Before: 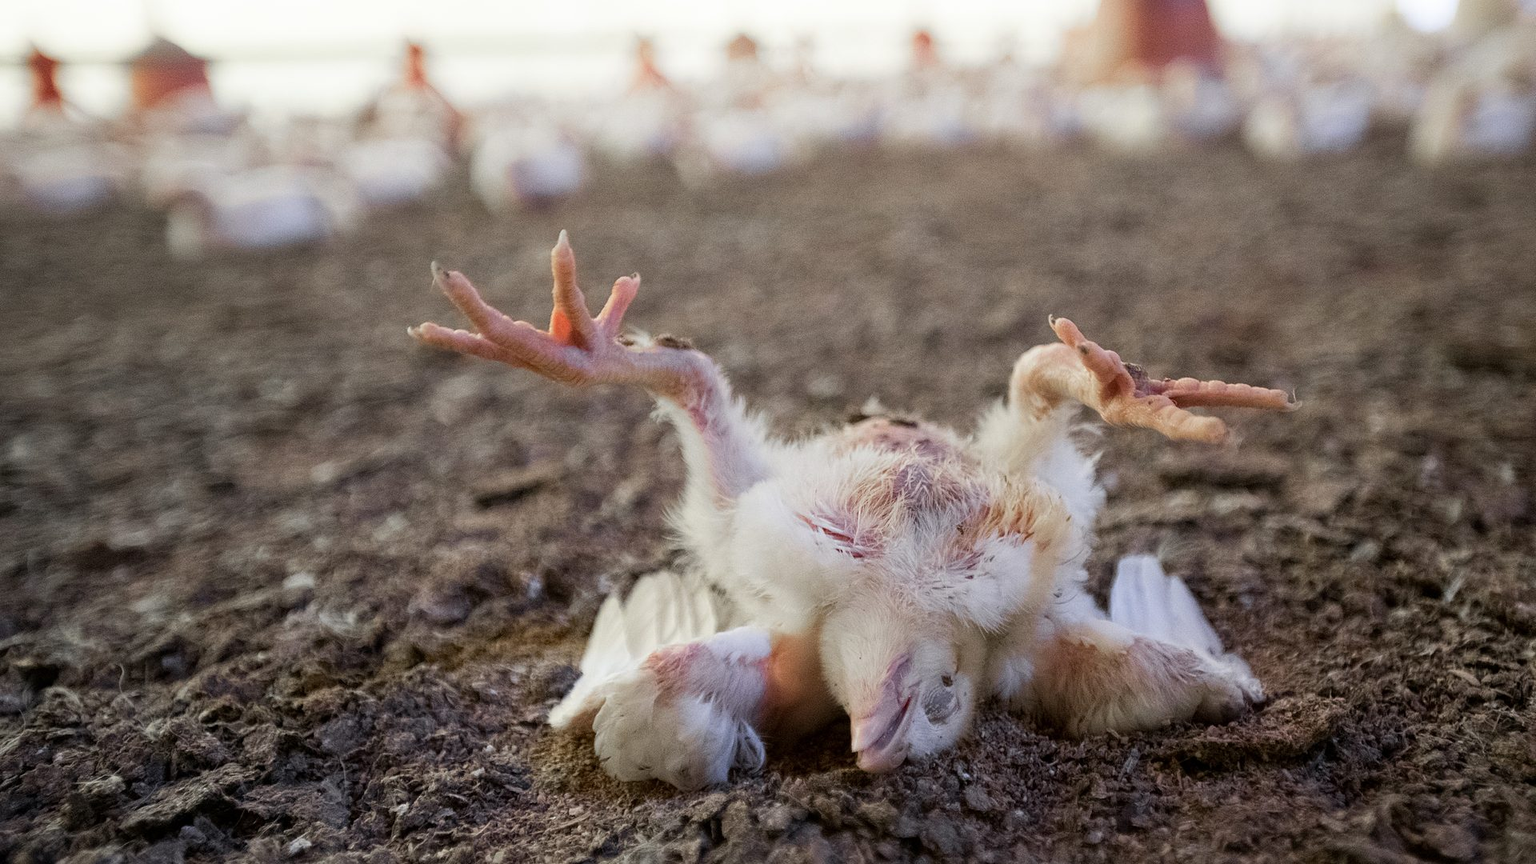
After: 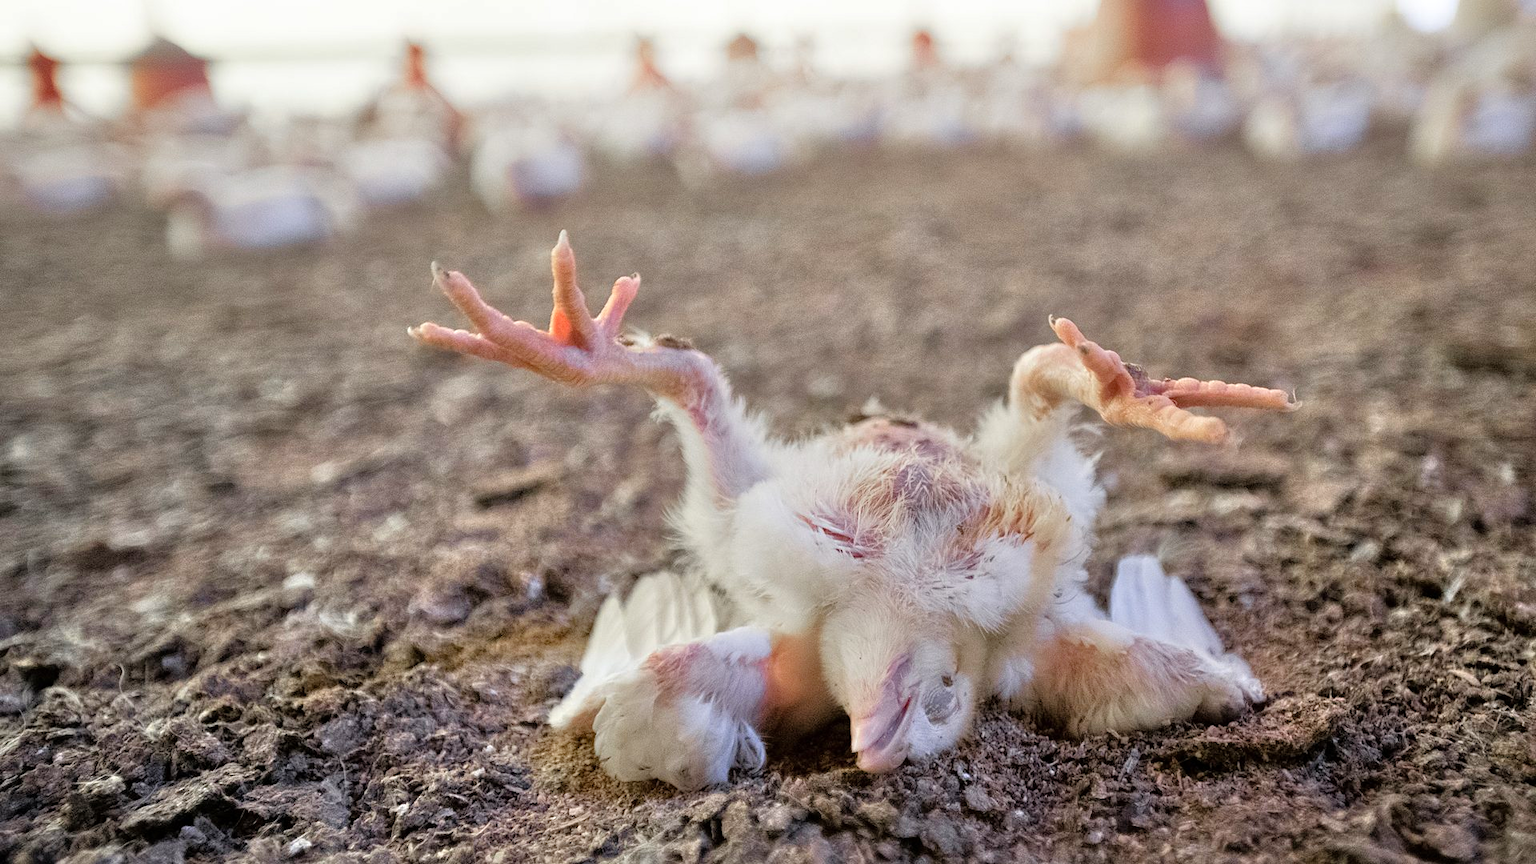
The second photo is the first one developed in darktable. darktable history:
shadows and highlights: shadows 25, highlights -25
tone equalizer: -7 EV 0.15 EV, -6 EV 0.6 EV, -5 EV 1.15 EV, -4 EV 1.33 EV, -3 EV 1.15 EV, -2 EV 0.6 EV, -1 EV 0.15 EV, mask exposure compensation -0.5 EV
